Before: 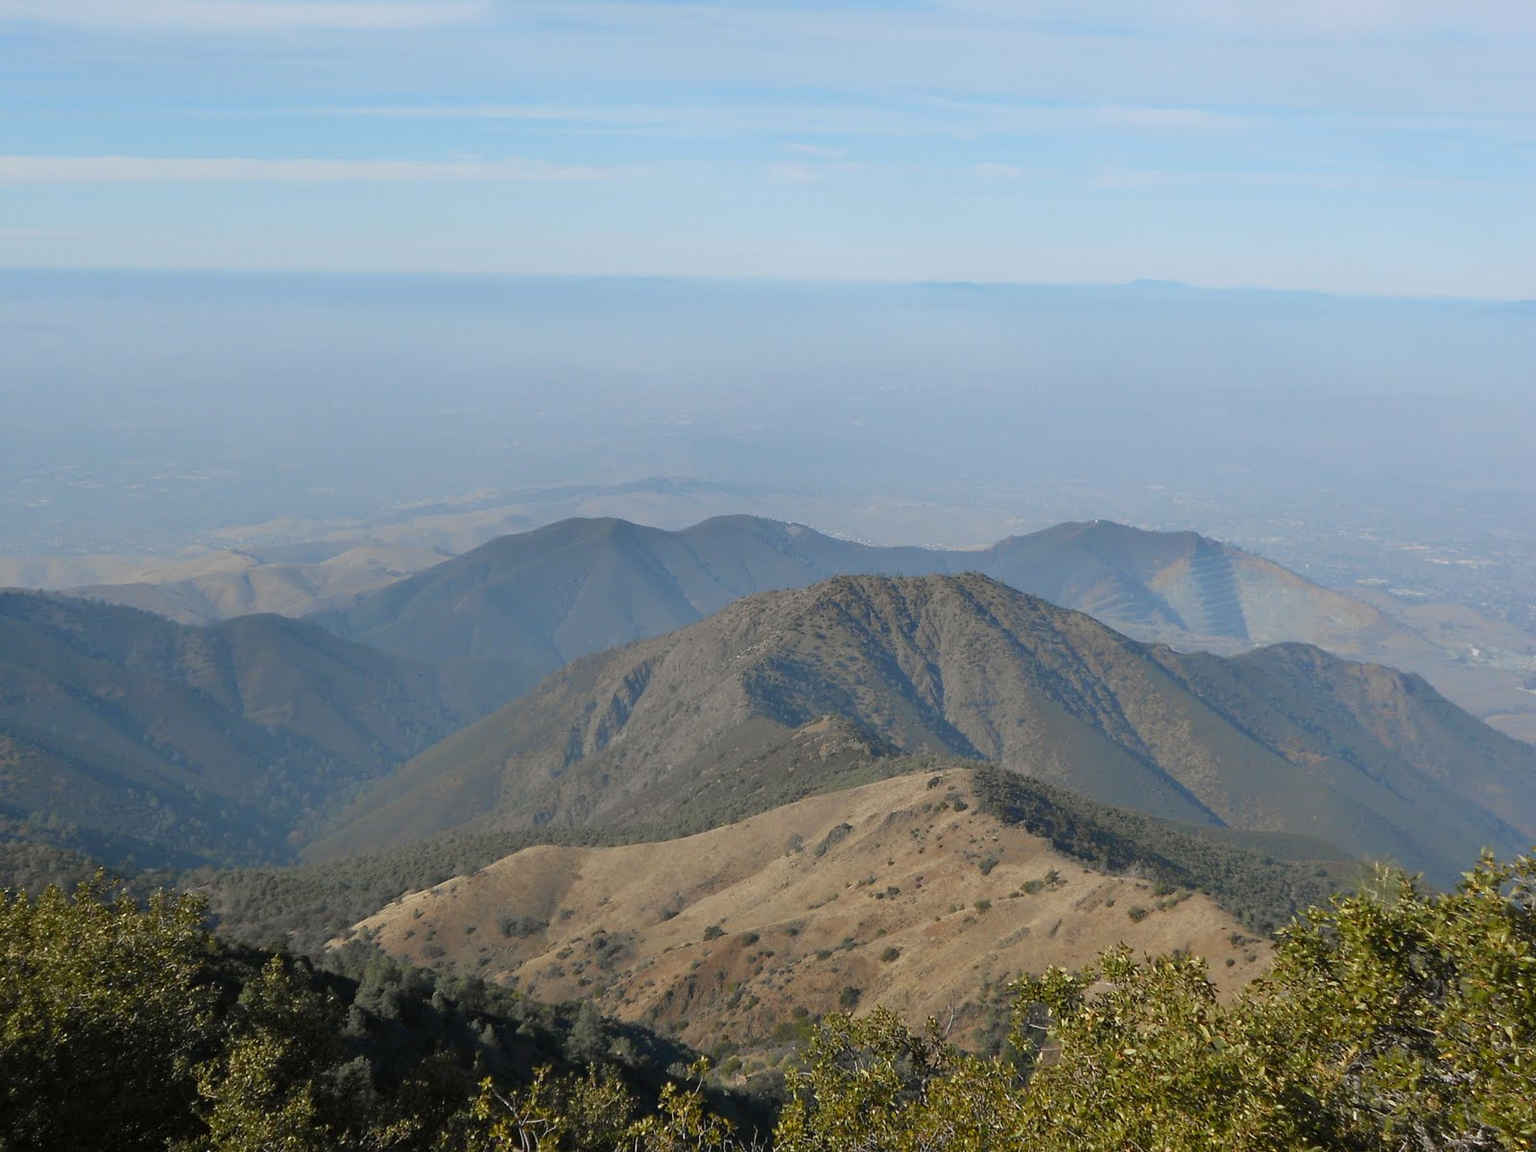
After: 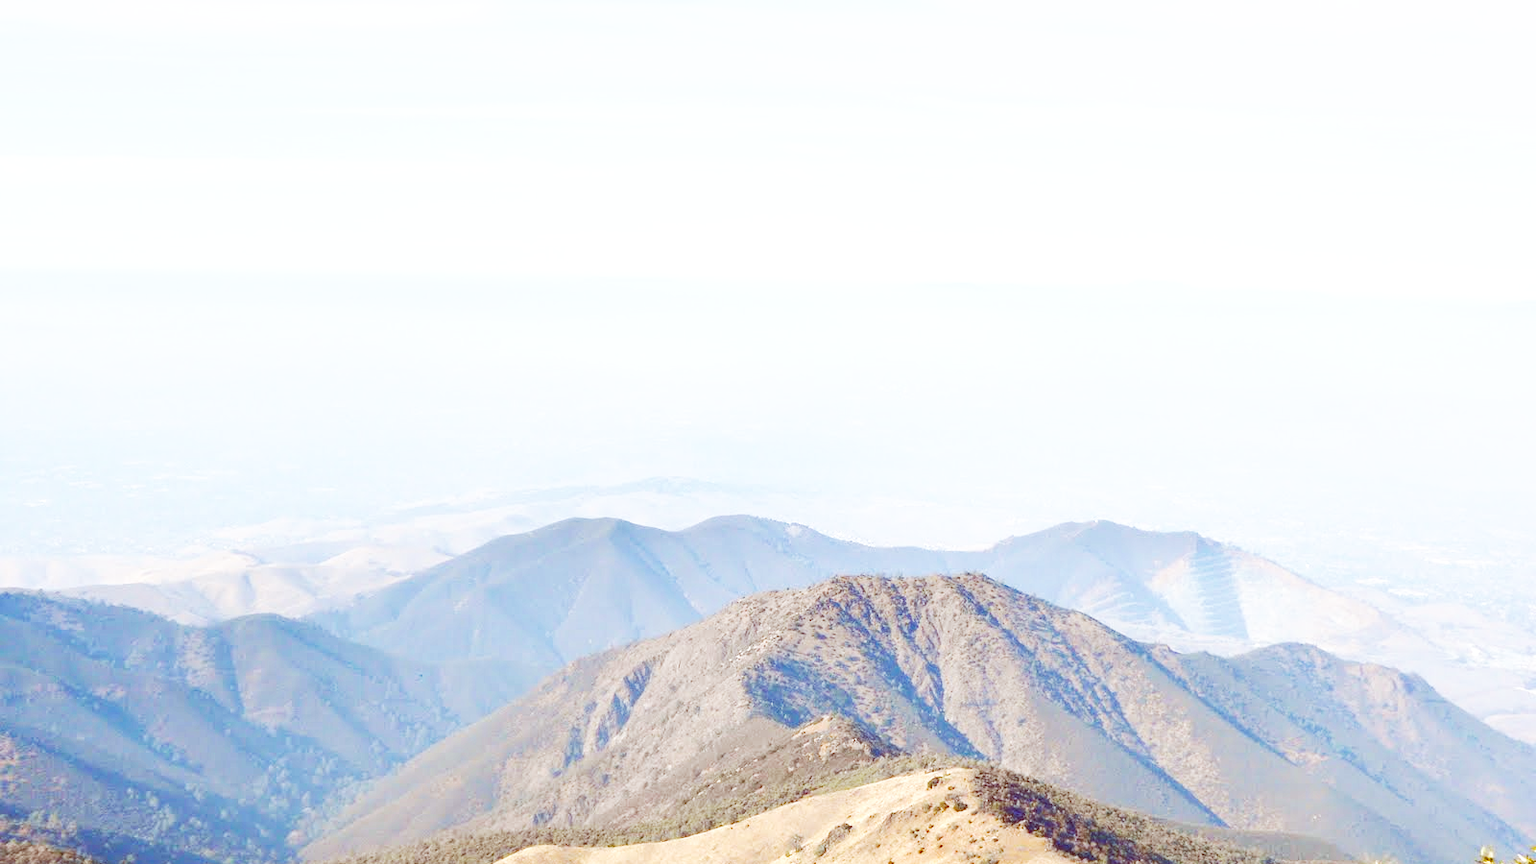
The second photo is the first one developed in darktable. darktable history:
local contrast: on, module defaults
exposure: exposure 0.583 EV, compensate highlight preservation false
color balance rgb: highlights gain › chroma 0.276%, highlights gain › hue 331.85°, global offset › luminance -0.221%, global offset › chroma 0.27%, linear chroma grading › global chroma 9.129%, perceptual saturation grading › global saturation 20%, perceptual saturation grading › highlights -49.947%, perceptual saturation grading › shadows 25.074%, global vibrance 20%
base curve: curves: ch0 [(0, 0) (0.007, 0.004) (0.027, 0.03) (0.046, 0.07) (0.207, 0.54) (0.442, 0.872) (0.673, 0.972) (1, 1)], preserve colors none
crop: bottom 24.983%
